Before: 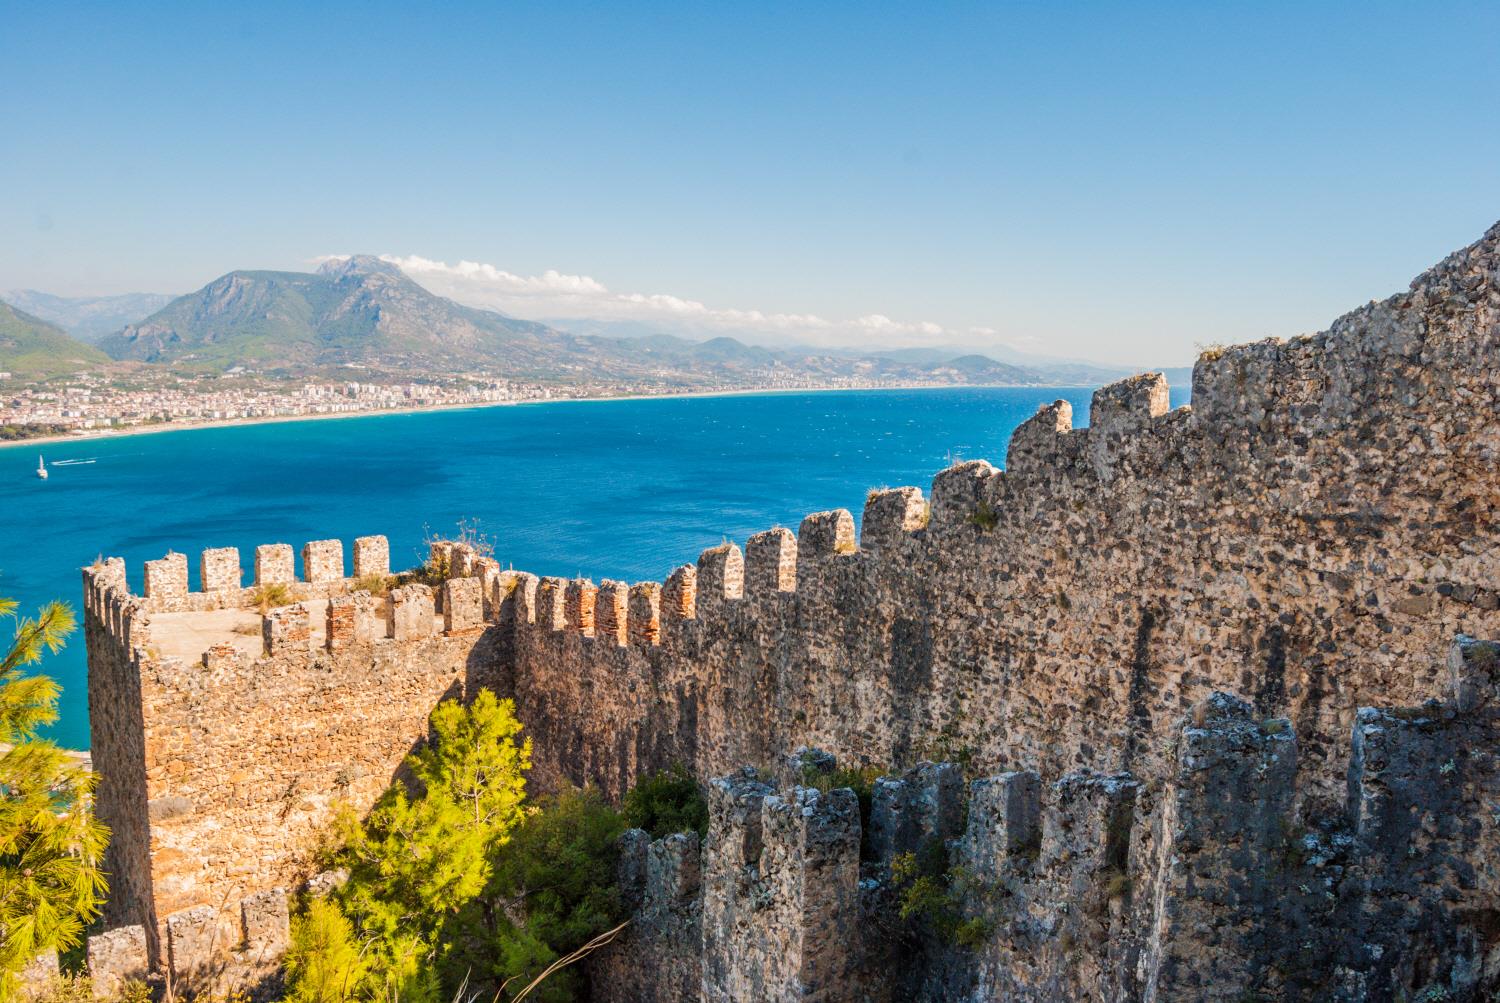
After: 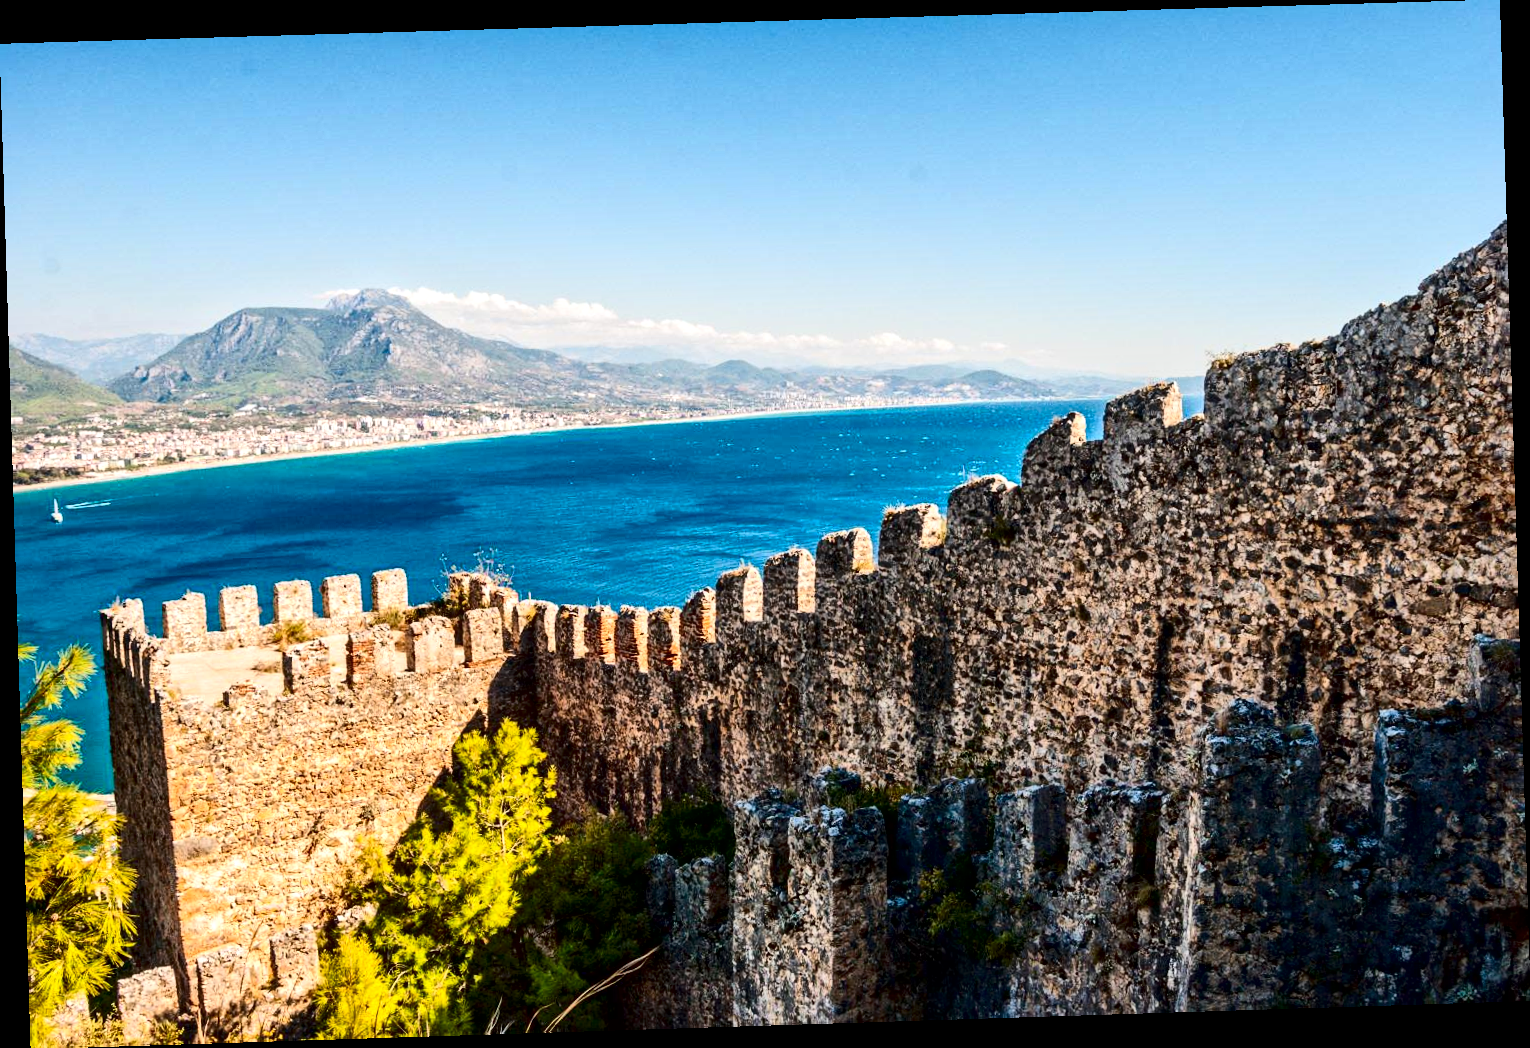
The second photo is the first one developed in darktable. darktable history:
contrast brightness saturation: contrast 0.32, brightness -0.08, saturation 0.17
rotate and perspective: rotation -1.77°, lens shift (horizontal) 0.004, automatic cropping off
local contrast: mode bilateral grid, contrast 20, coarseness 19, detail 163%, midtone range 0.2
